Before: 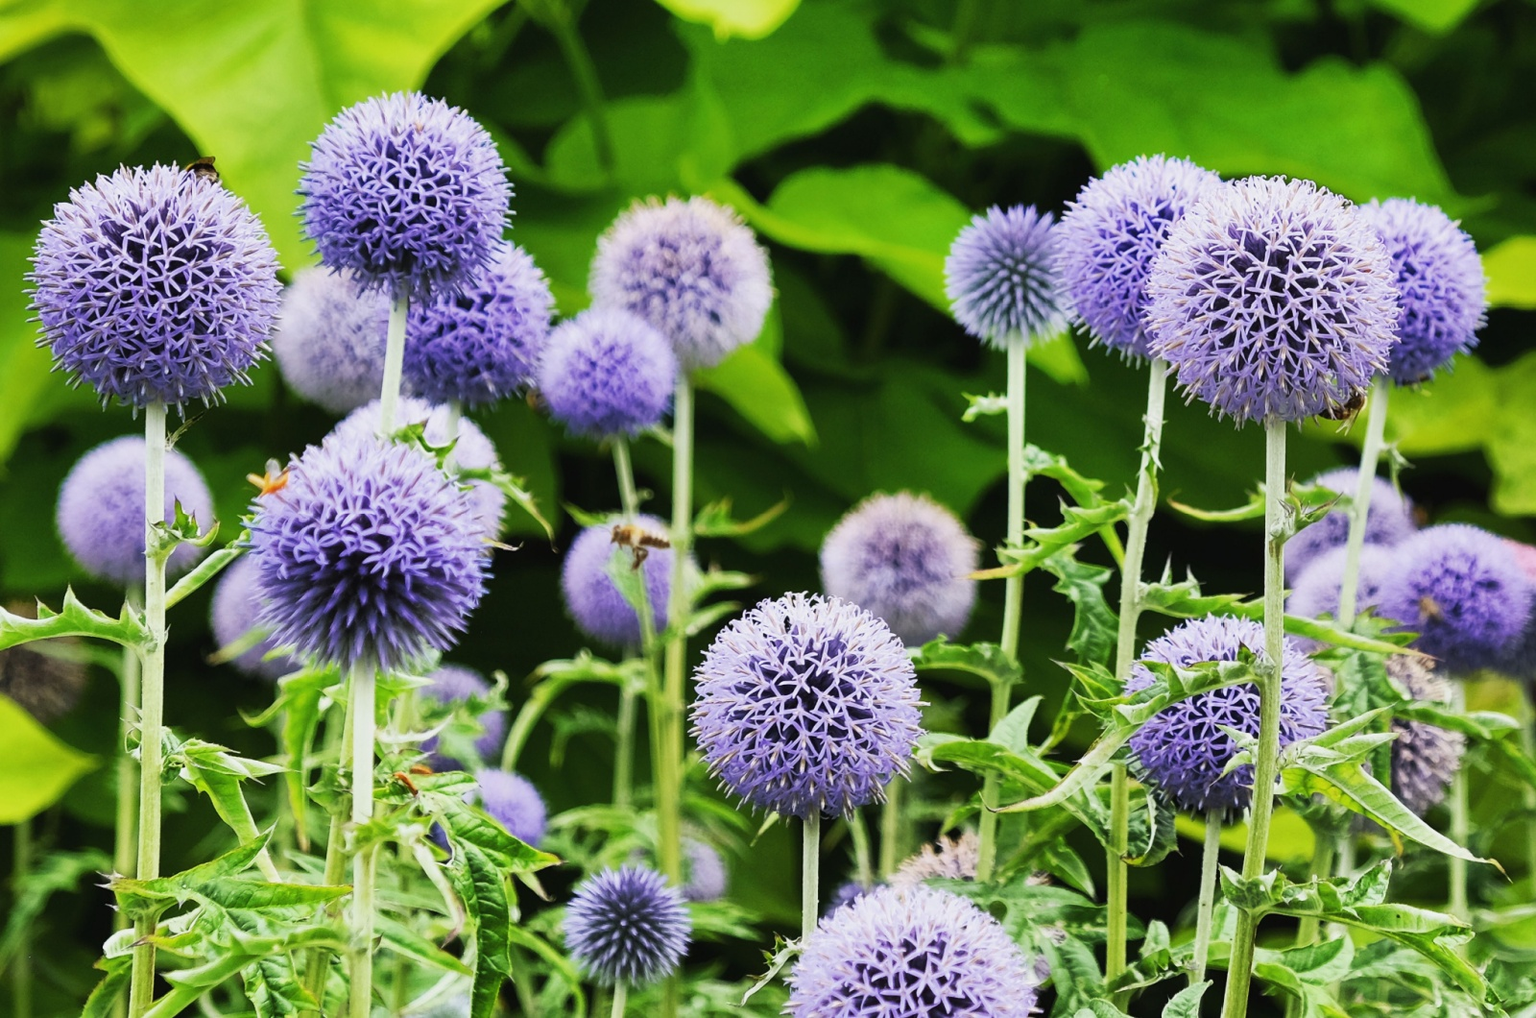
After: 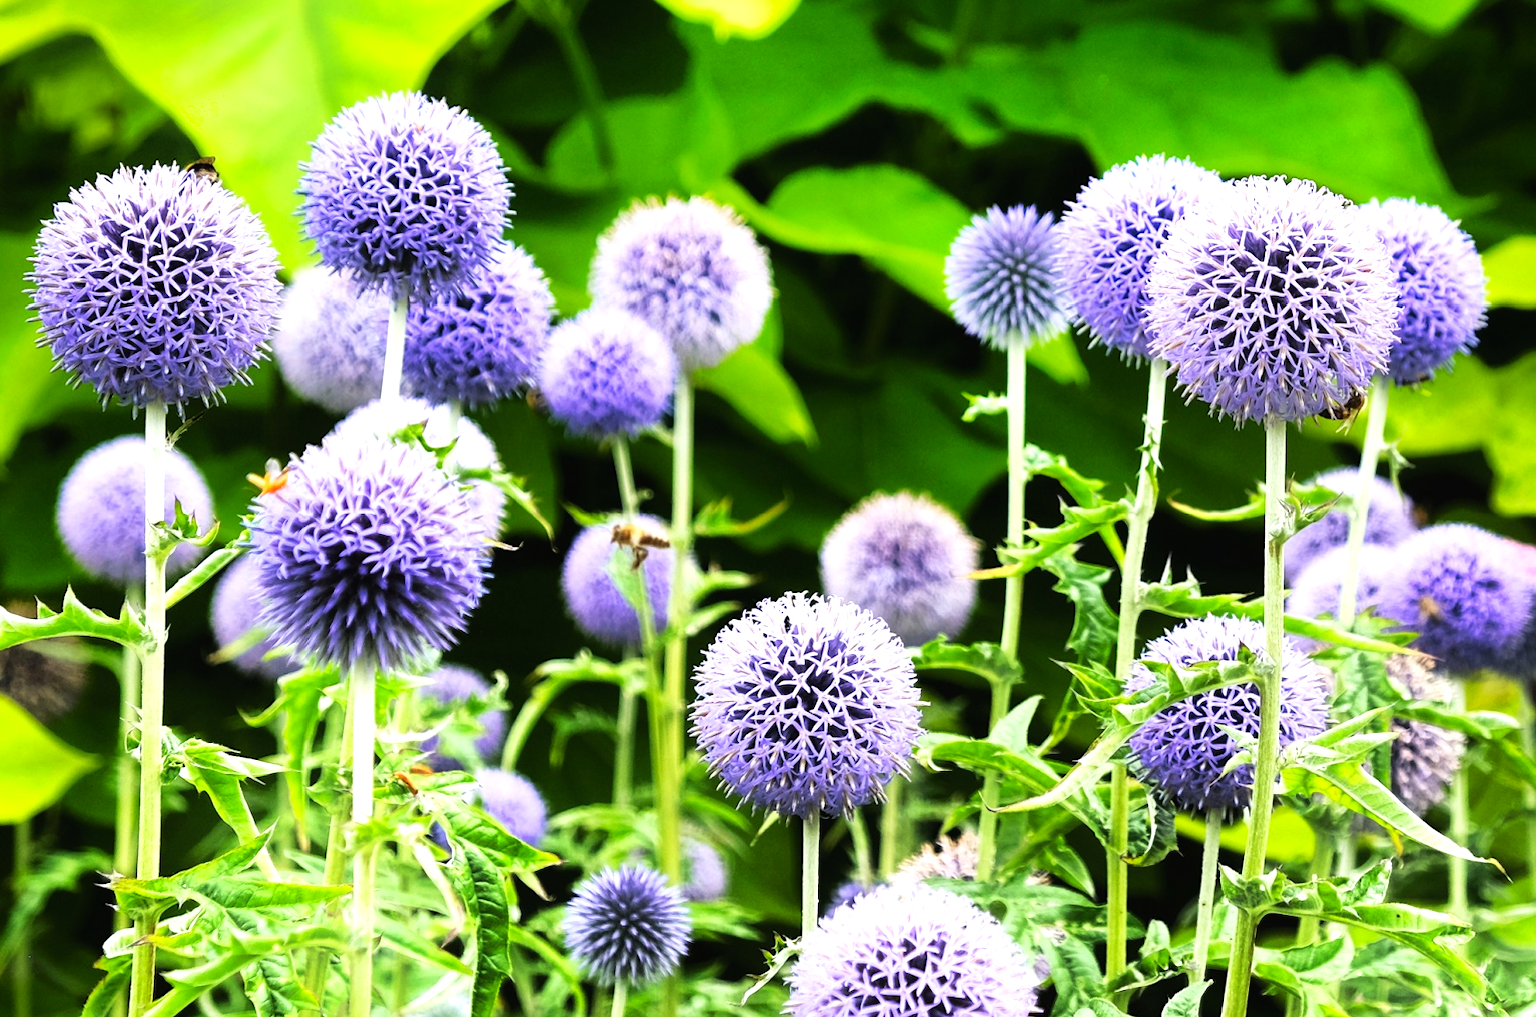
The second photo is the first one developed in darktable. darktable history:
shadows and highlights: shadows -25.12, highlights 48.82, soften with gaussian
tone equalizer: -8 EV -0.771 EV, -7 EV -0.719 EV, -6 EV -0.588 EV, -5 EV -0.385 EV, -3 EV 0.404 EV, -2 EV 0.6 EV, -1 EV 0.679 EV, +0 EV 0.754 EV, mask exposure compensation -0.502 EV
contrast brightness saturation: contrast 0.035, saturation 0.16
